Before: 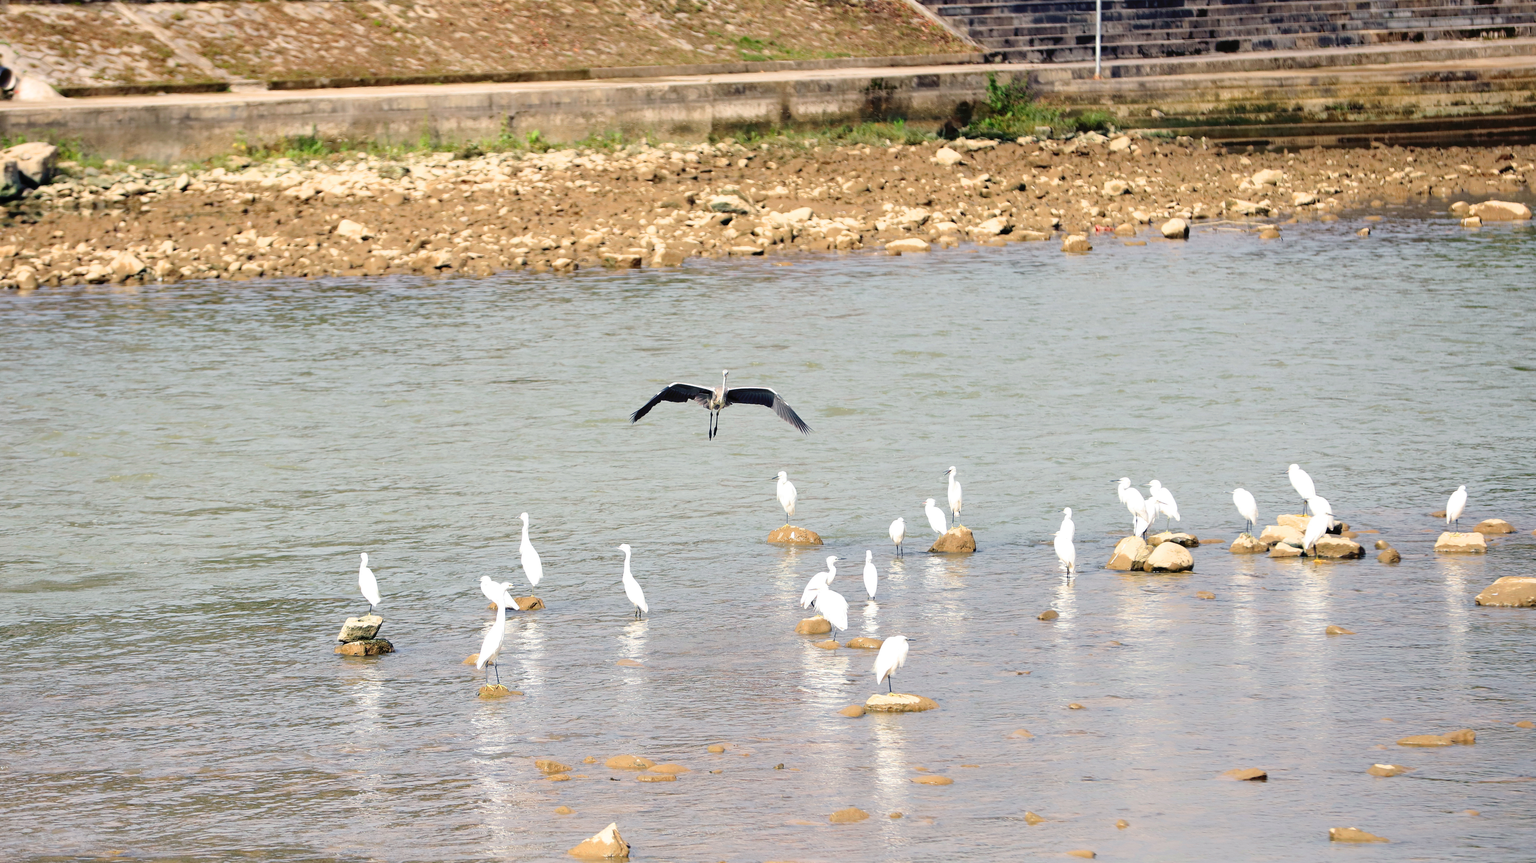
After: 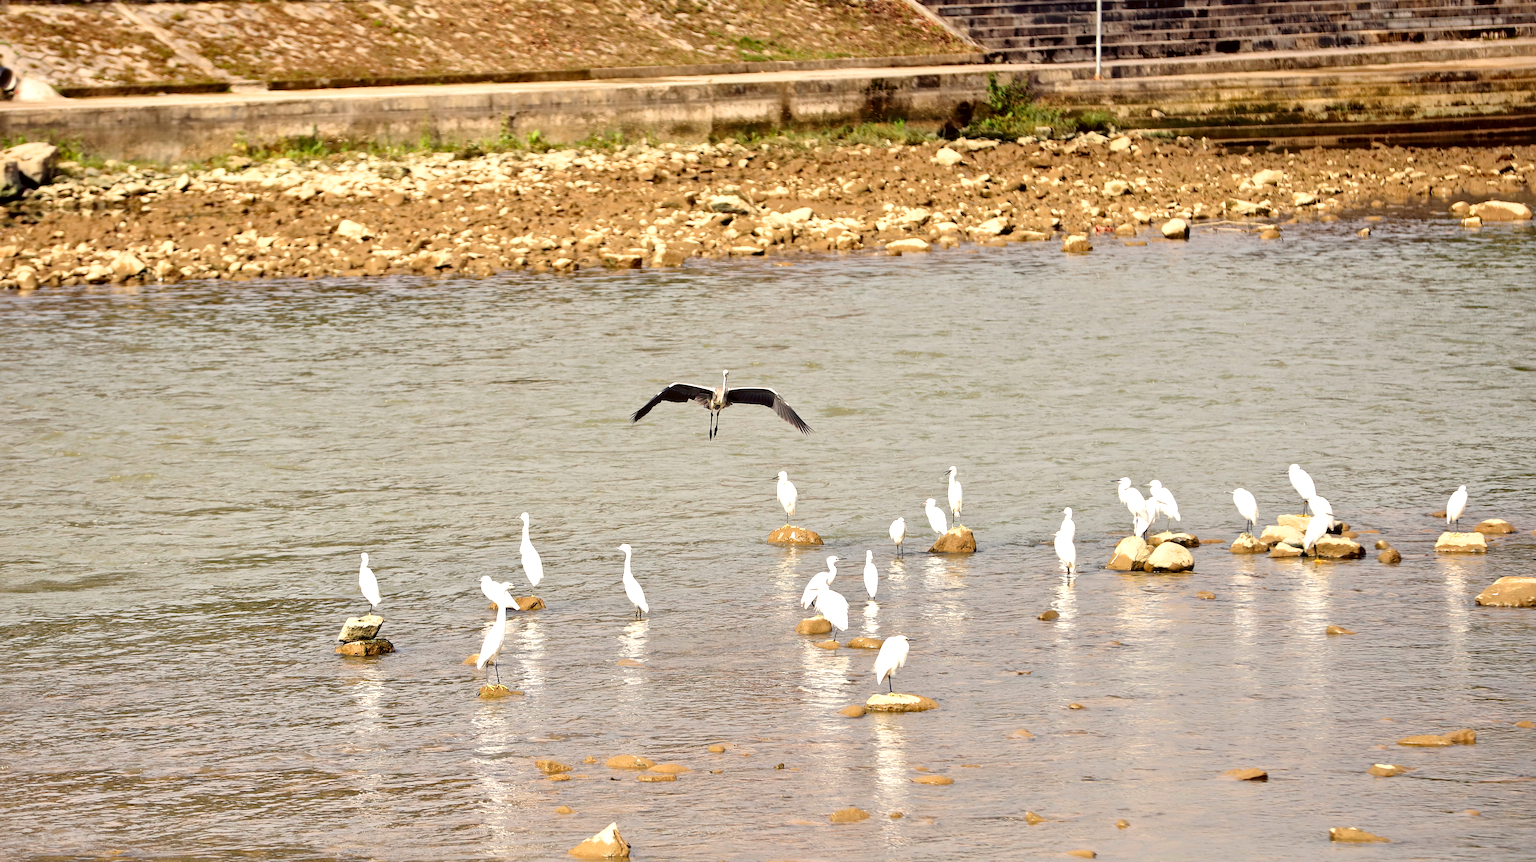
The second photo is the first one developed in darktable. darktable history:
local contrast: mode bilateral grid, contrast 25, coarseness 60, detail 151%, midtone range 0.2
color balance rgb: shadows lift › chroma 4.41%, shadows lift › hue 27°, power › chroma 2.5%, power › hue 70°, highlights gain › chroma 1%, highlights gain › hue 27°, saturation formula JzAzBz (2021)
